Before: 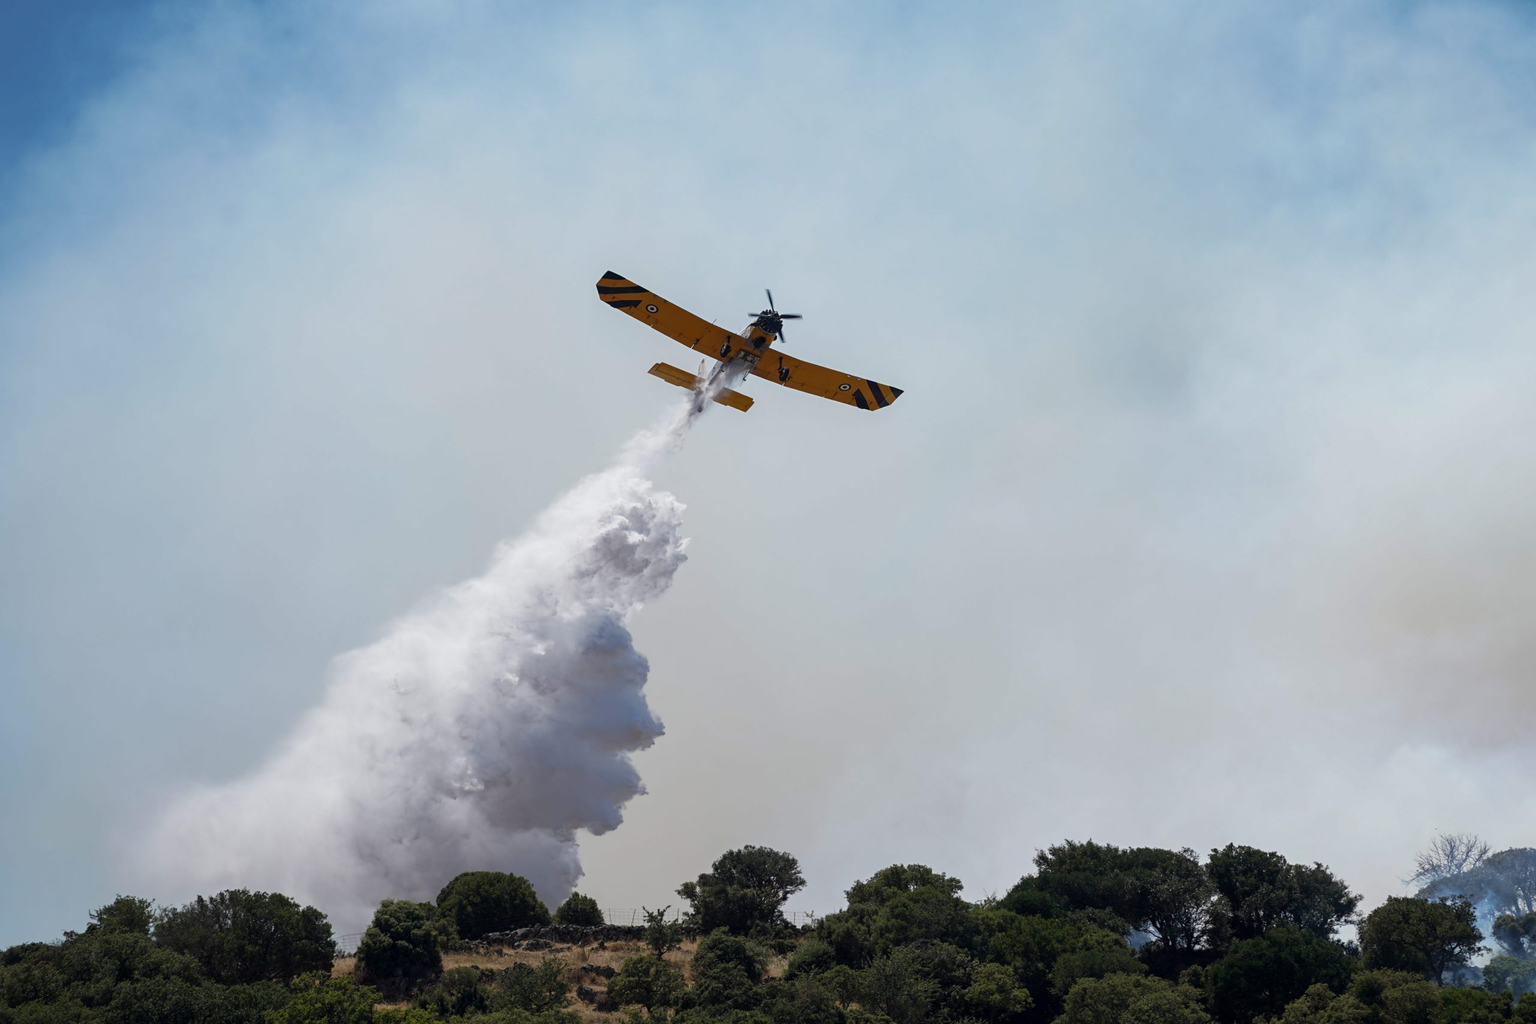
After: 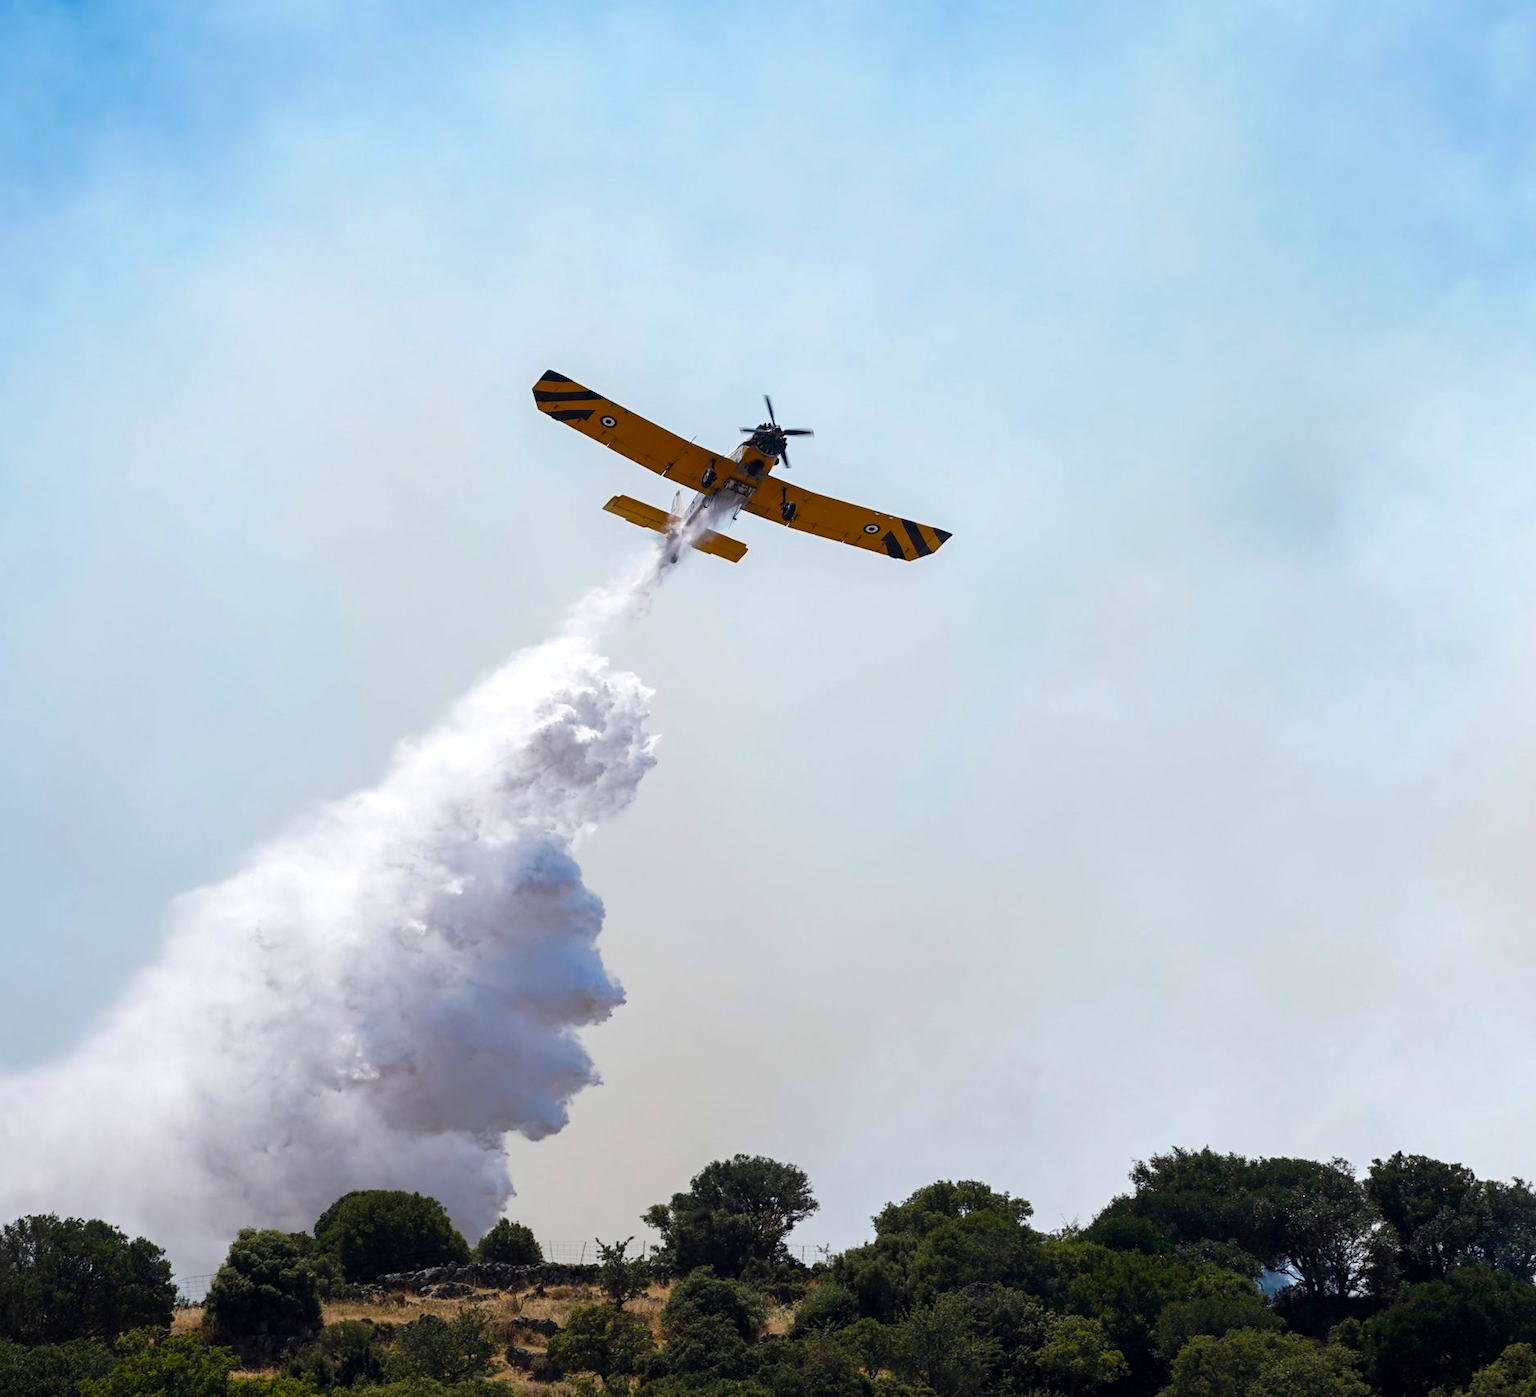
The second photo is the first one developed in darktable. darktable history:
tone equalizer: -8 EV -0.417 EV, -7 EV -0.389 EV, -6 EV -0.333 EV, -5 EV -0.222 EV, -3 EV 0.222 EV, -2 EV 0.333 EV, -1 EV 0.389 EV, +0 EV 0.417 EV, edges refinement/feathering 500, mask exposure compensation -1.57 EV, preserve details no
crop: left 13.443%, right 13.31%
color balance rgb: perceptual saturation grading › global saturation 25%, perceptual brilliance grading › mid-tones 10%, perceptual brilliance grading › shadows 15%, global vibrance 20%
